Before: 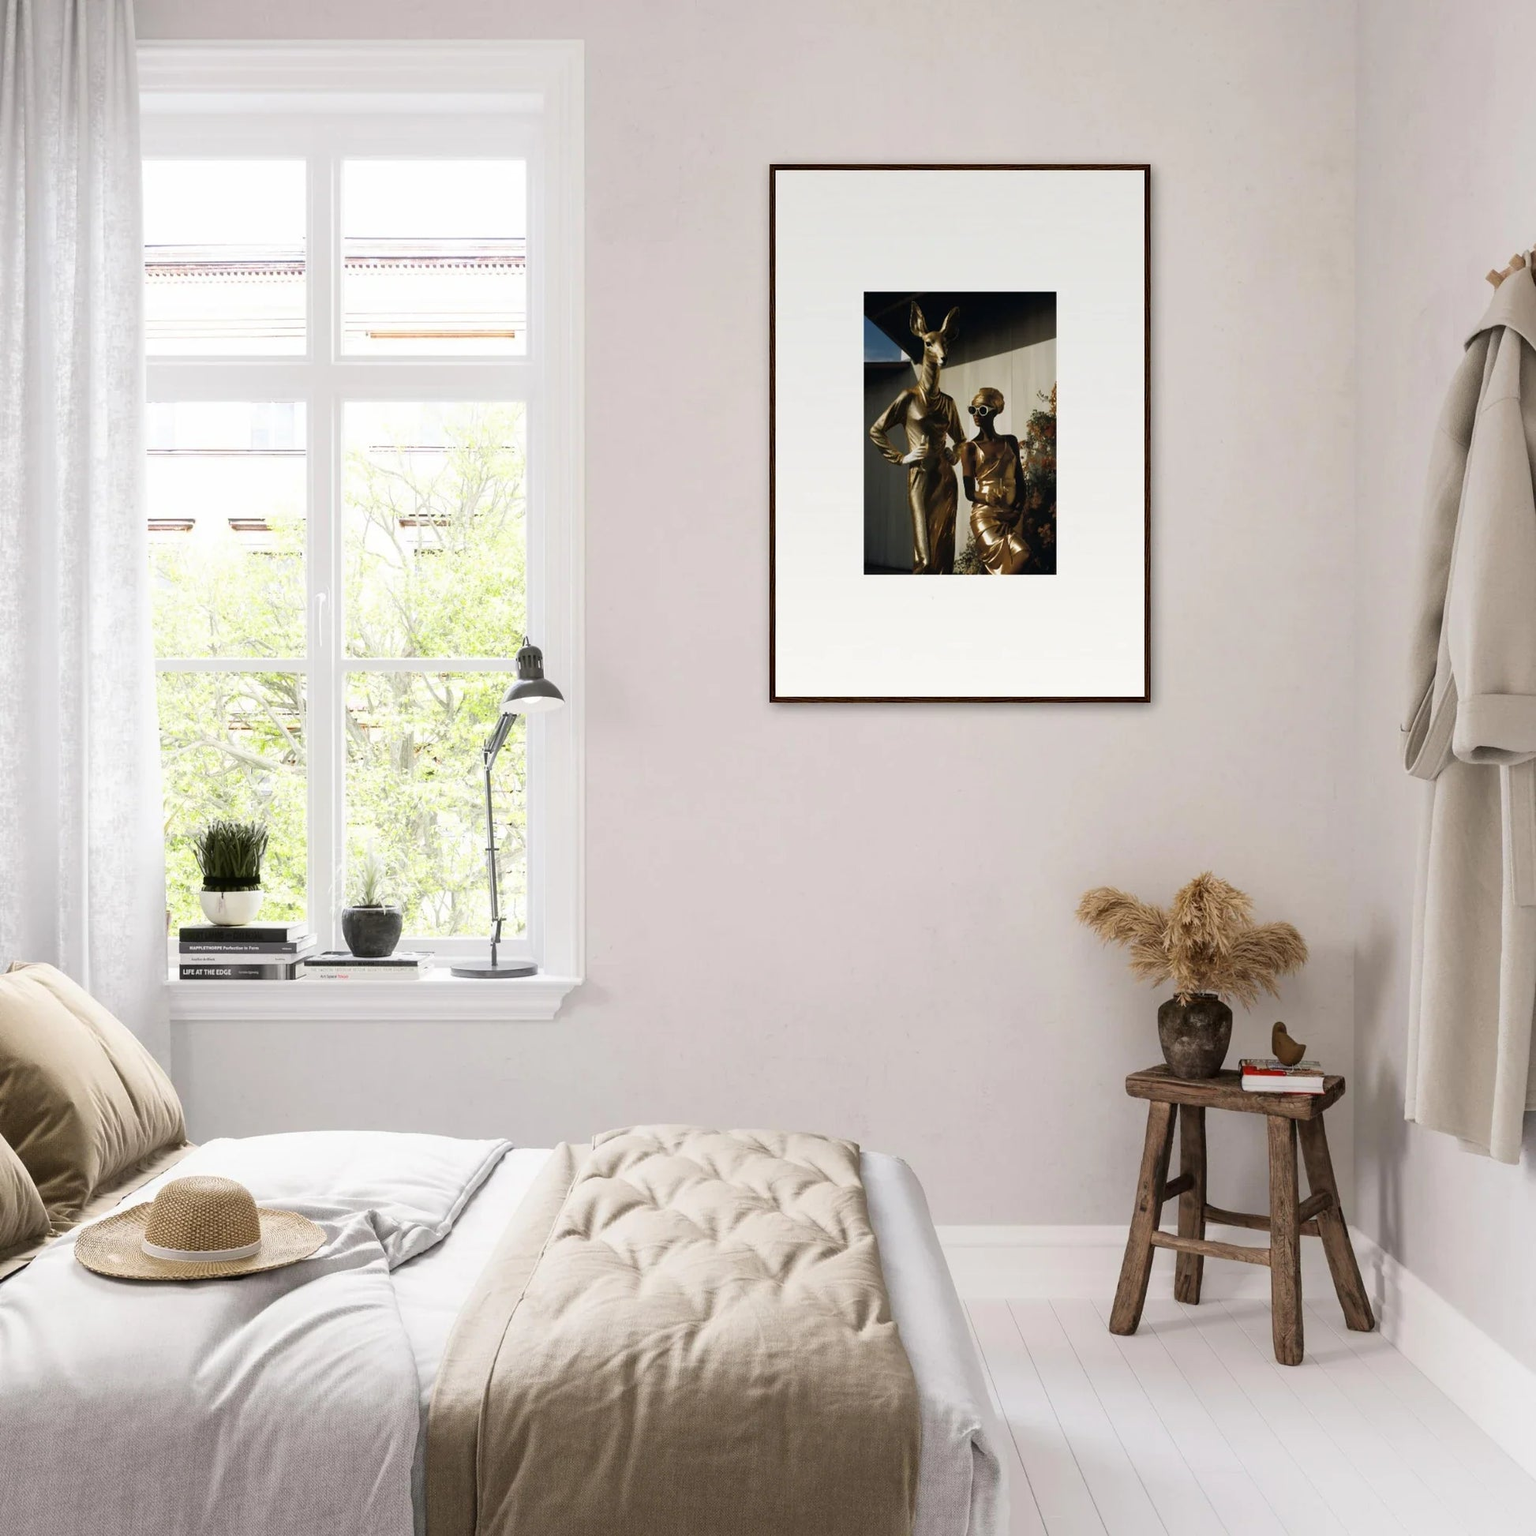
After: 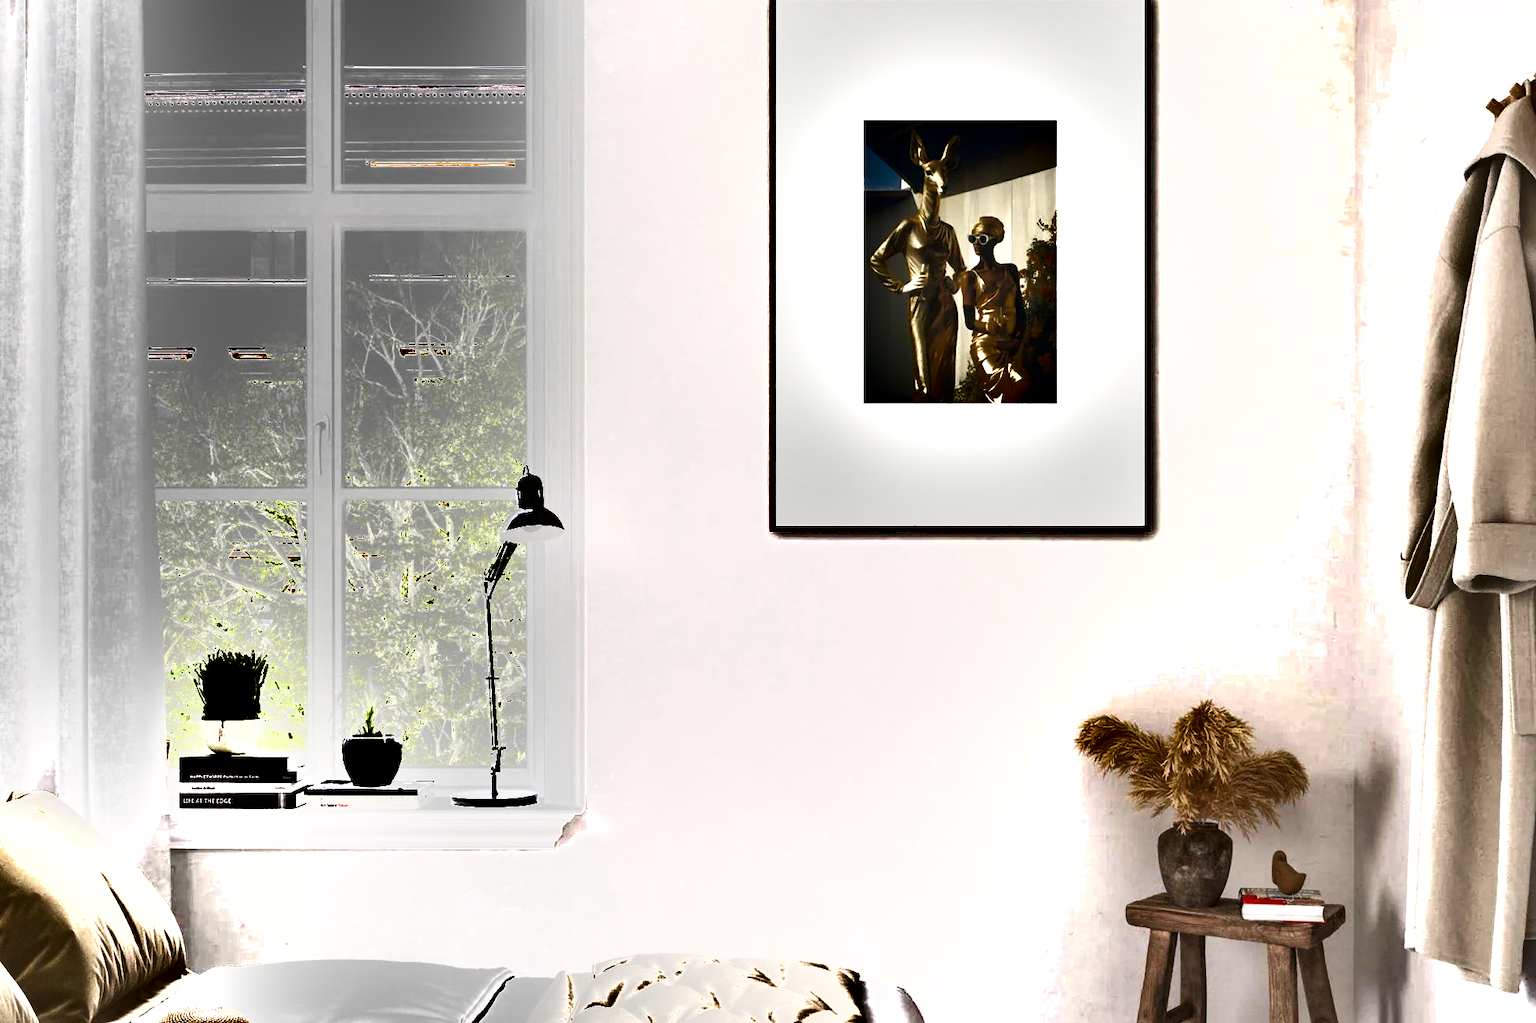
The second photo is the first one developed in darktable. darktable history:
crop: top 11.166%, bottom 22.168%
shadows and highlights: shadows 24.5, highlights -78.15, soften with gaussian
local contrast: highlights 100%, shadows 100%, detail 120%, midtone range 0.2
exposure: exposure 0.999 EV, compensate highlight preservation false
